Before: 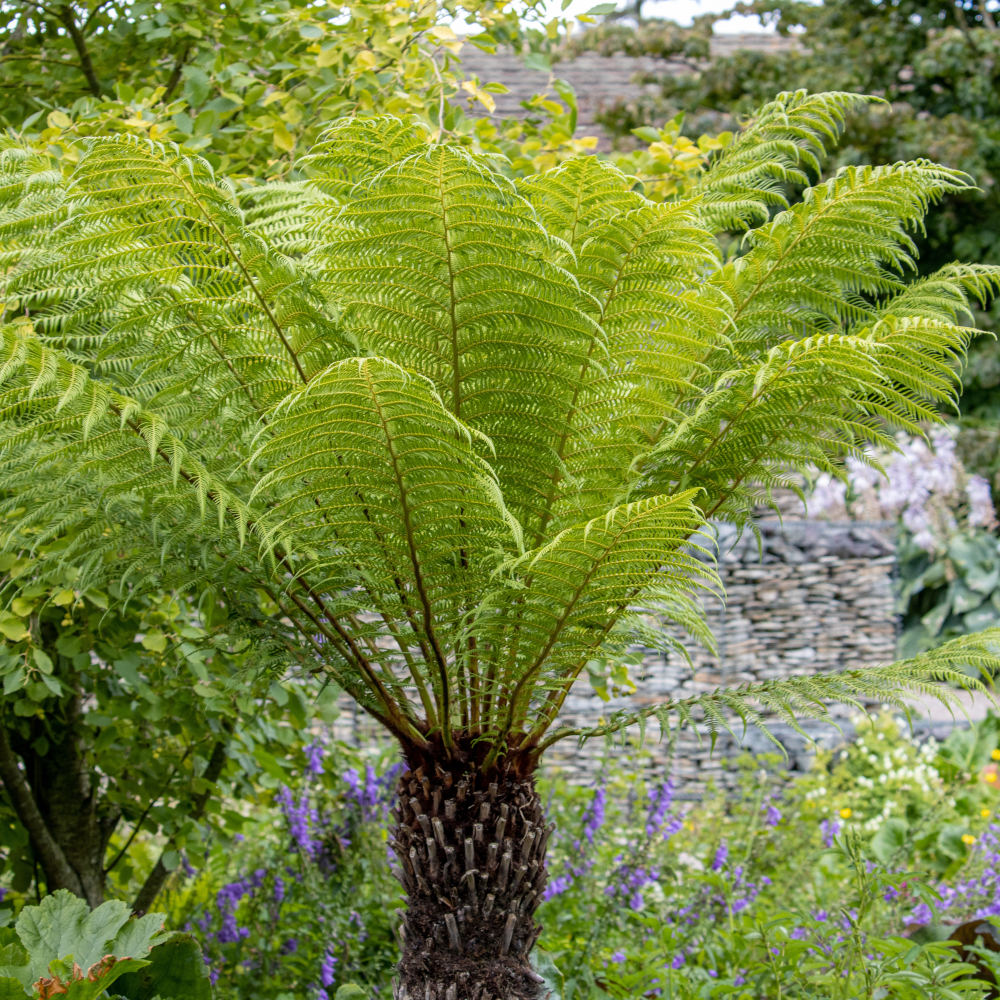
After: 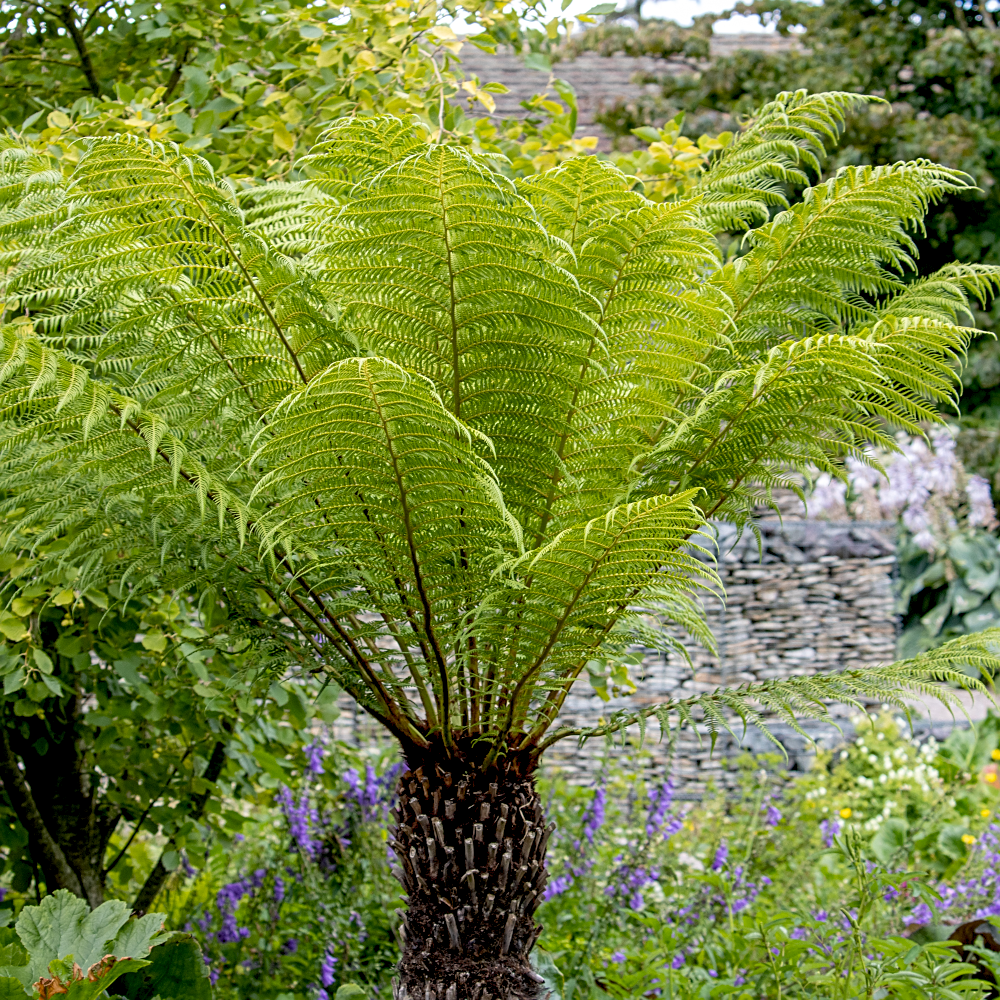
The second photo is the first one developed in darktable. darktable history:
sharpen: on, module defaults
levels: levels [0, 0.499, 1]
exposure: black level correction 0.01, exposure 0.011 EV, compensate highlight preservation false
